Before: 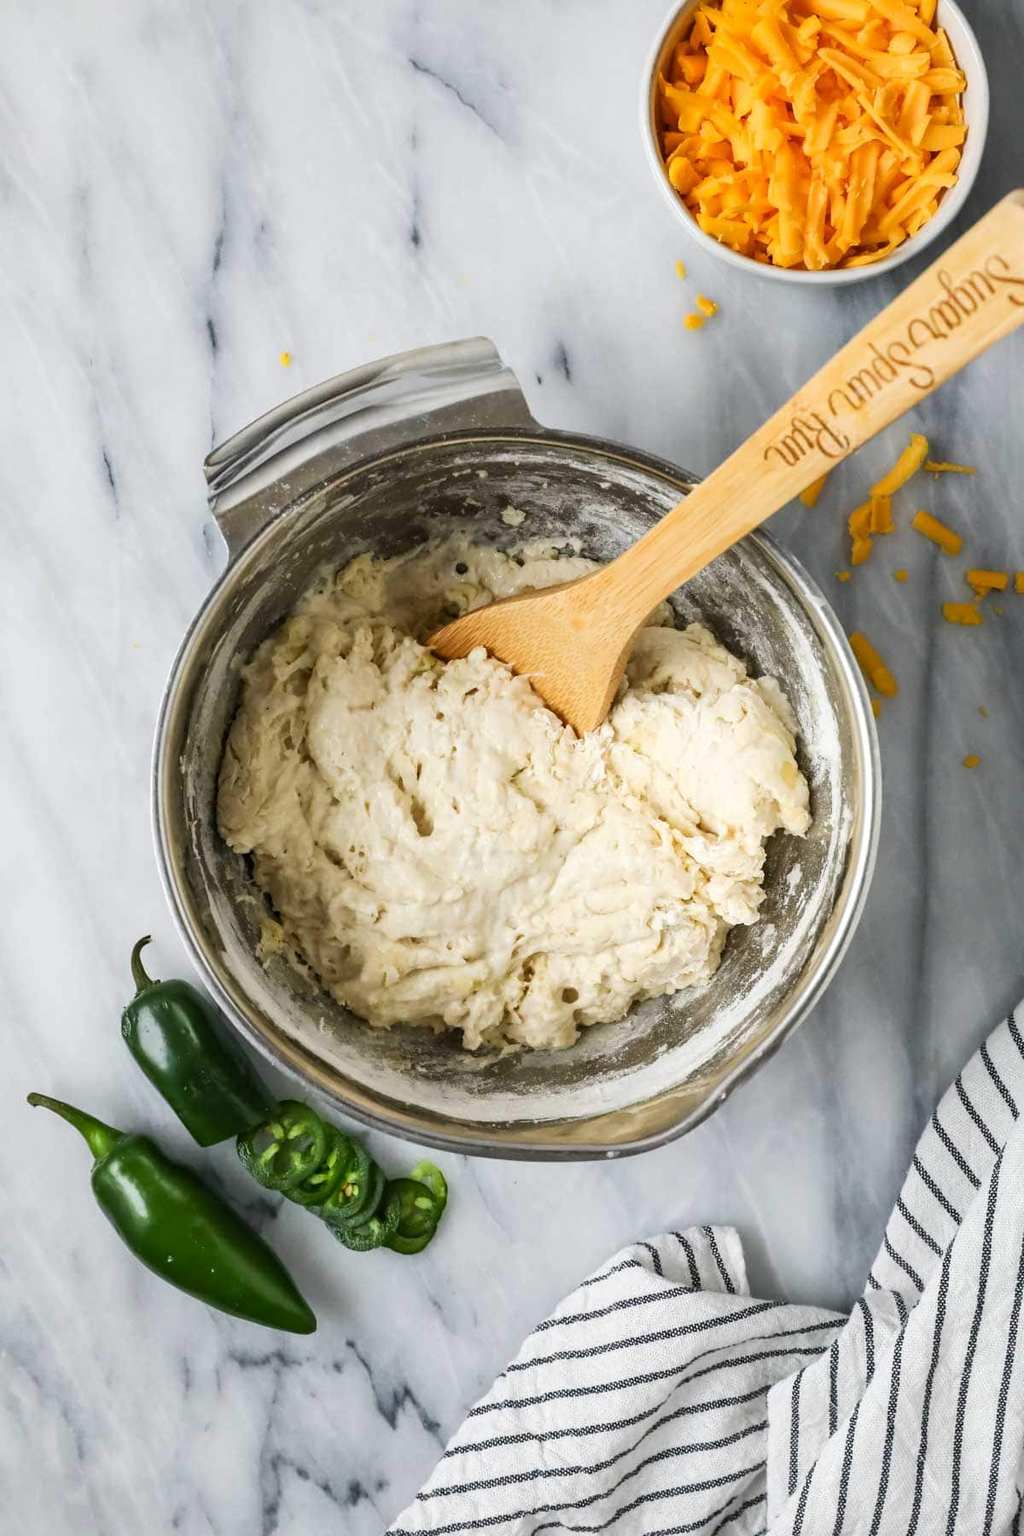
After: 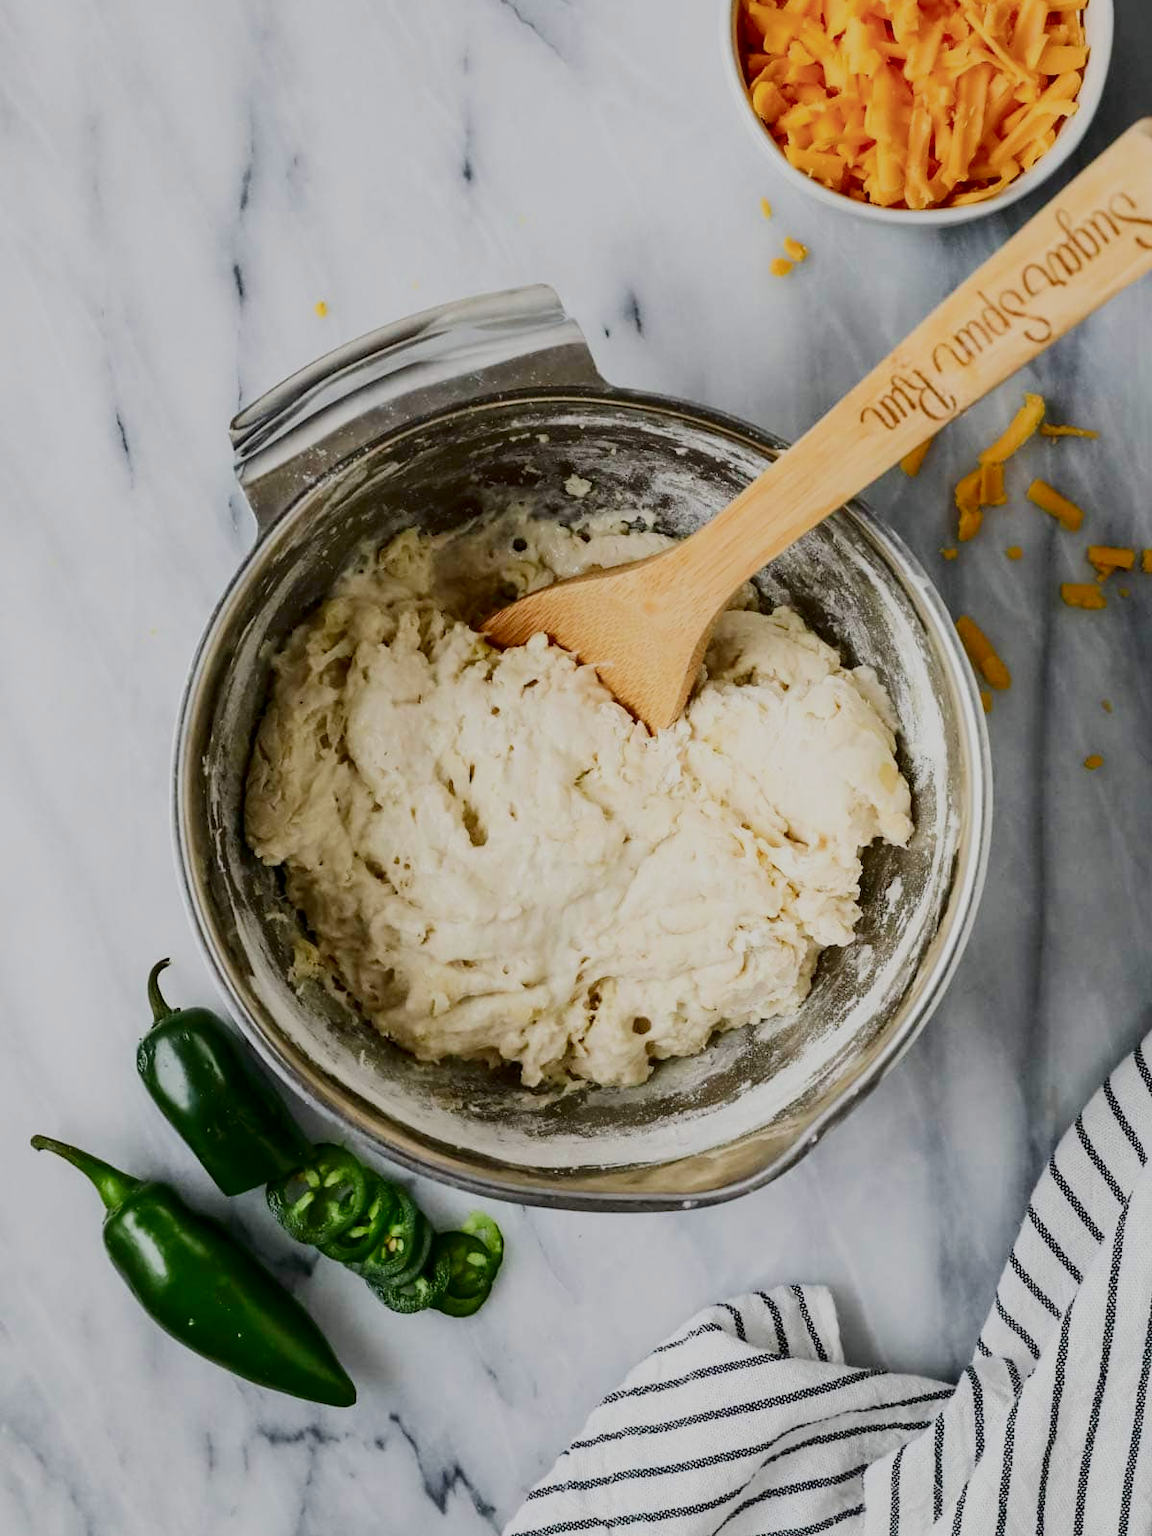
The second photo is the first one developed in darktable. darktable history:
crop and rotate: top 5.51%, bottom 5.628%
filmic rgb: middle gray luminance 2.56%, black relative exposure -9.94 EV, white relative exposure 7.01 EV, dynamic range scaling 10.47%, target black luminance 0%, hardness 3.18, latitude 44.27%, contrast 0.673, highlights saturation mix 6.34%, shadows ↔ highlights balance 13.96%
contrast brightness saturation: contrast 0.322, brightness -0.084, saturation 0.174
